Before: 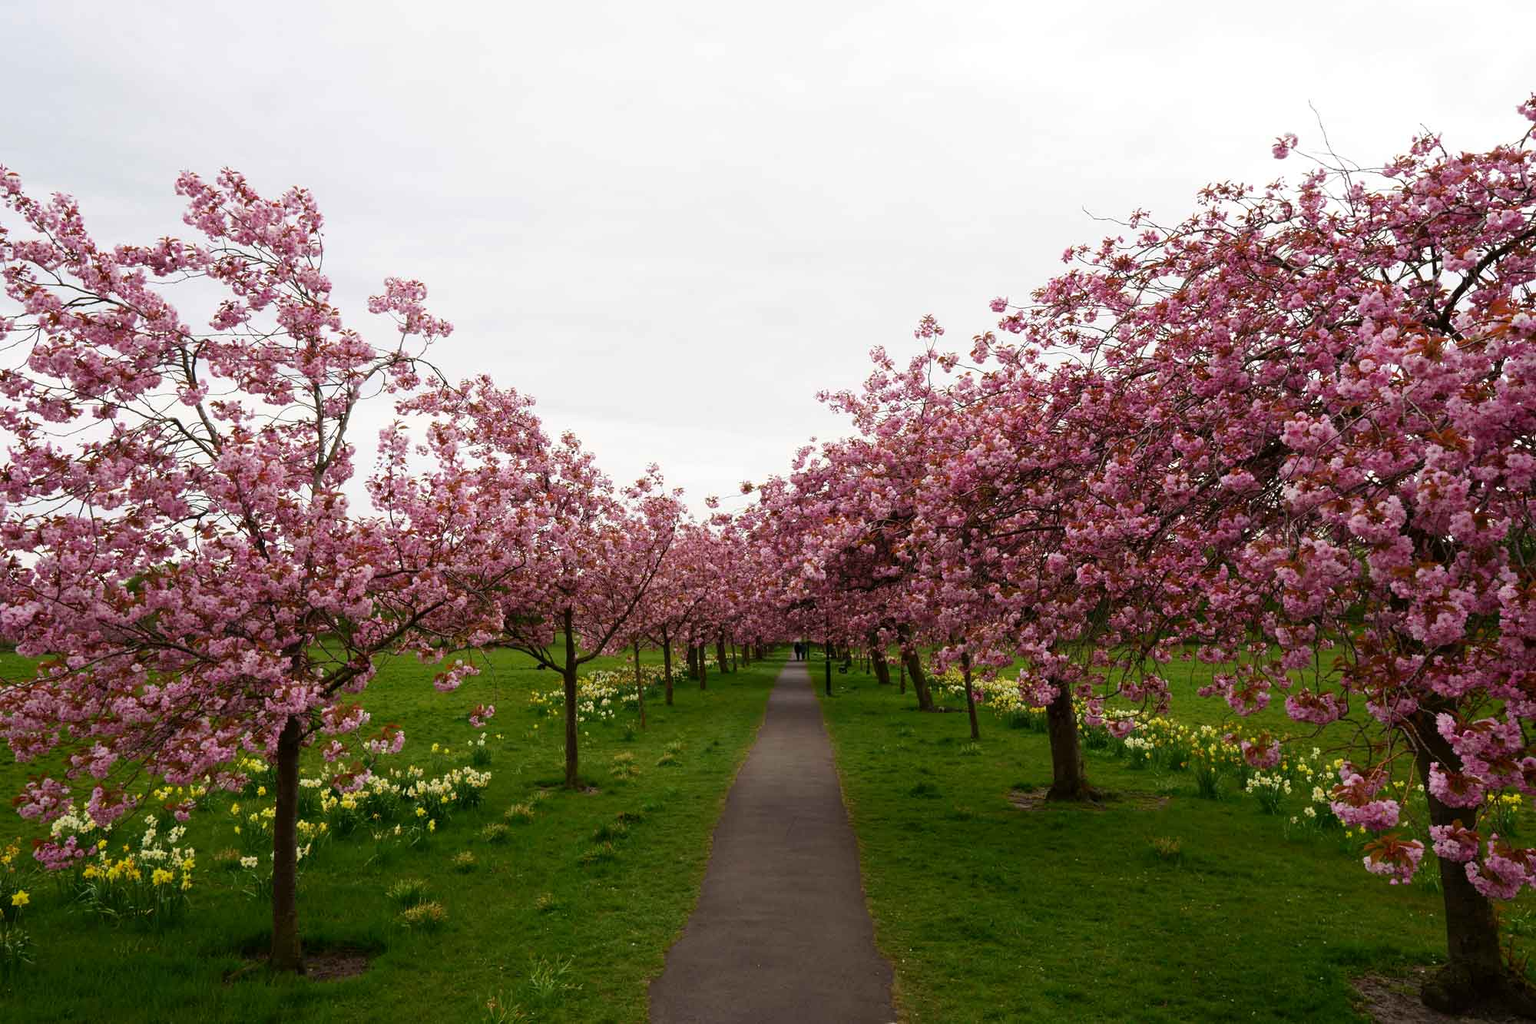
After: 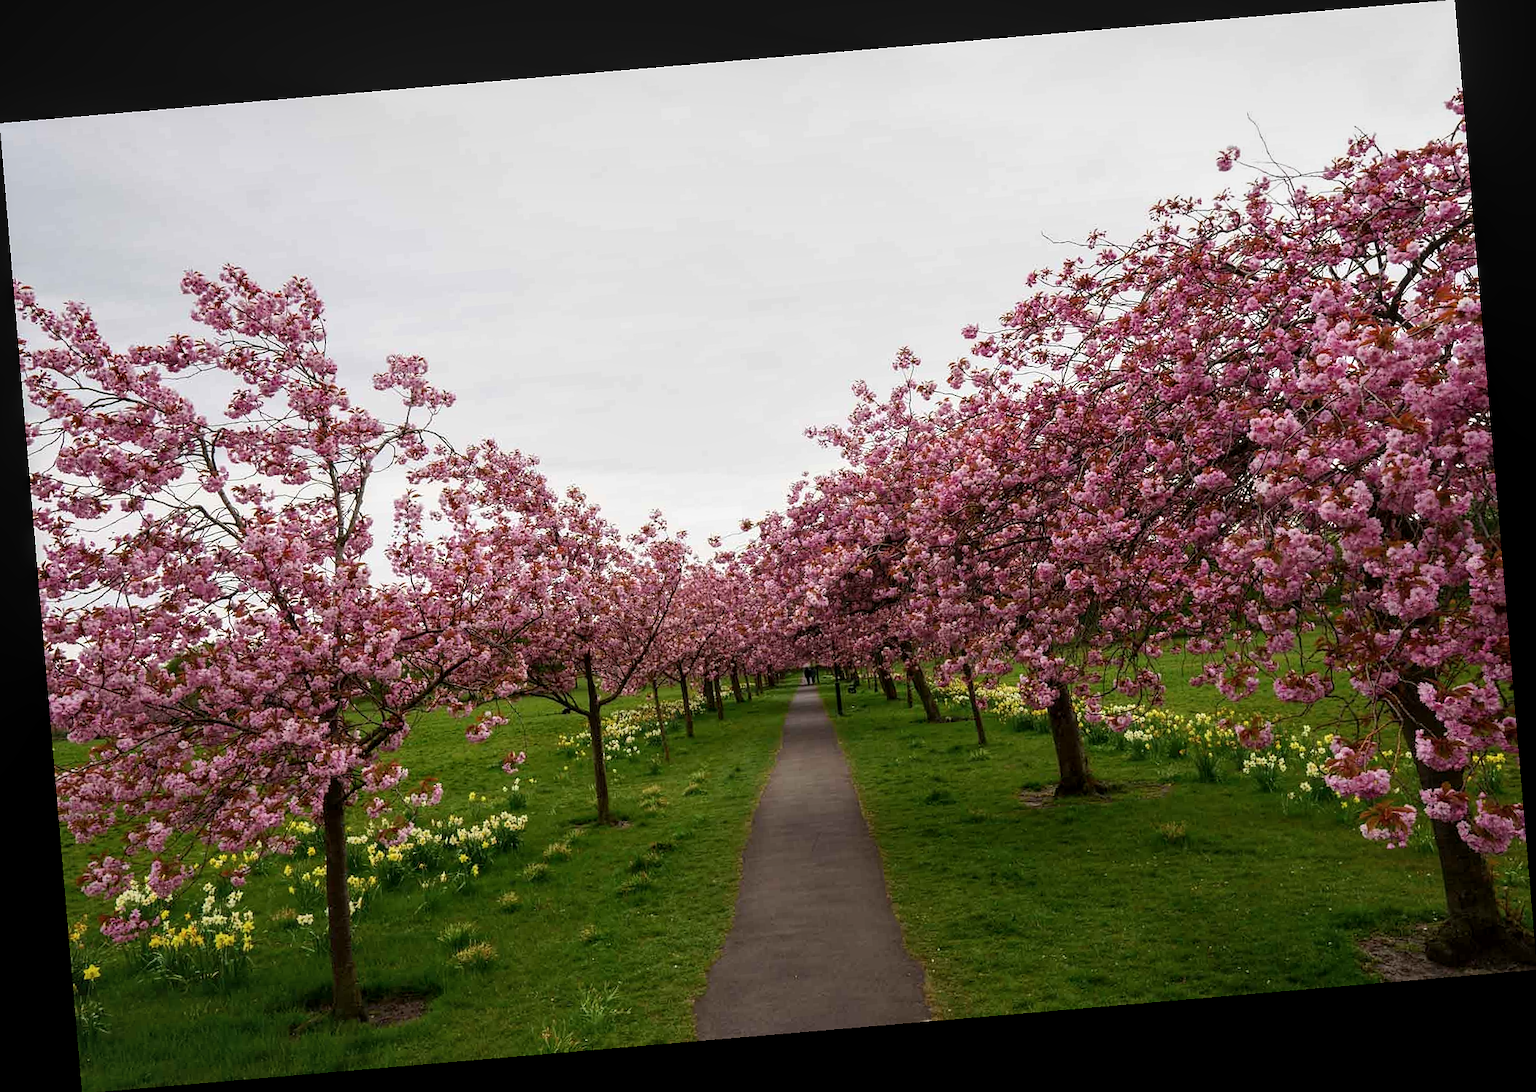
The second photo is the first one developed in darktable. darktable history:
rotate and perspective: rotation -4.86°, automatic cropping off
sharpen: radius 1
local contrast: on, module defaults
